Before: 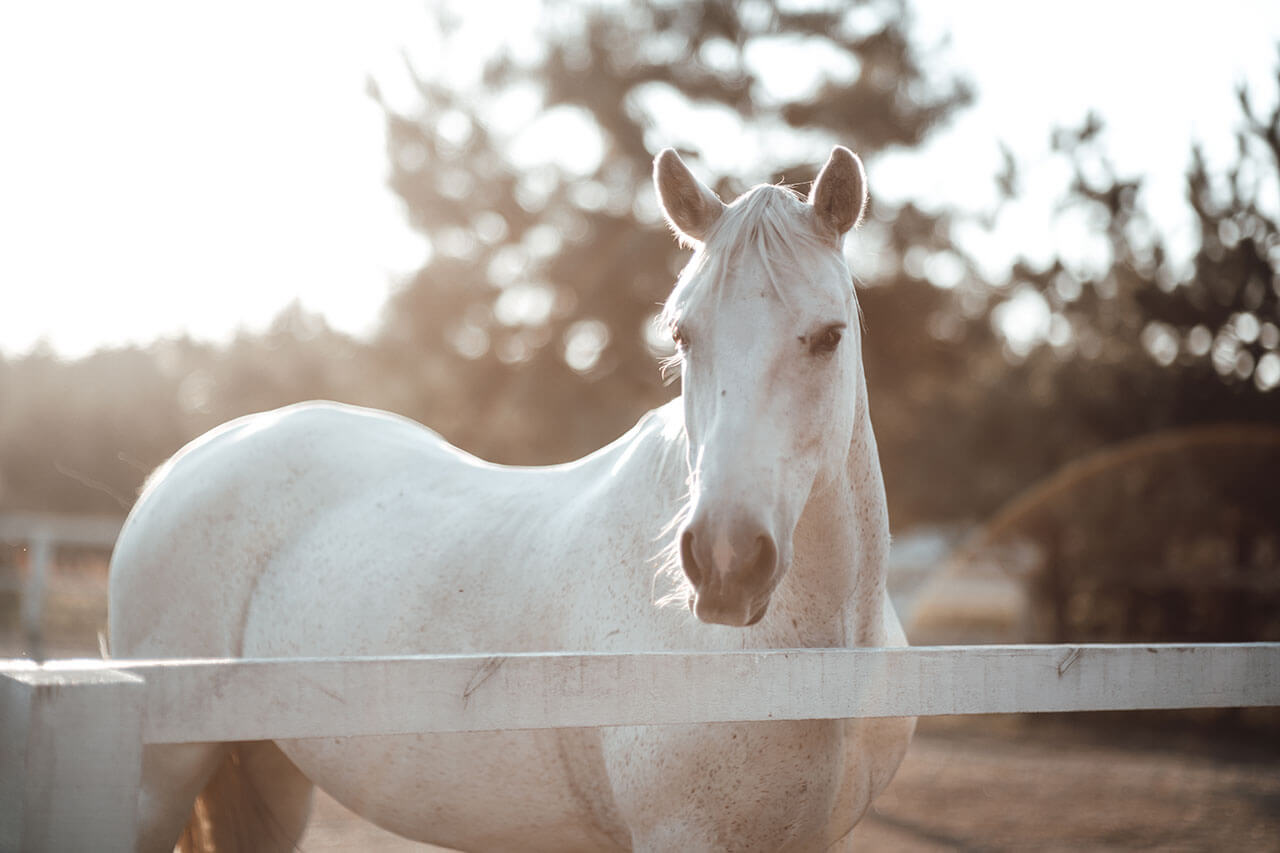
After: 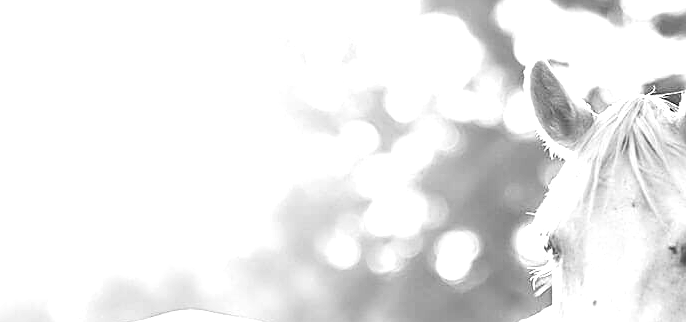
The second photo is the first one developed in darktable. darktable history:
sharpen: on, module defaults
levels: levels [0, 0.374, 0.749]
crop: left 10.121%, top 10.631%, right 36.218%, bottom 51.526%
monochrome: on, module defaults
white balance: red 0.988, blue 1.017
filmic rgb: black relative exposure -16 EV, white relative exposure 6.29 EV, hardness 5.1, contrast 1.35
